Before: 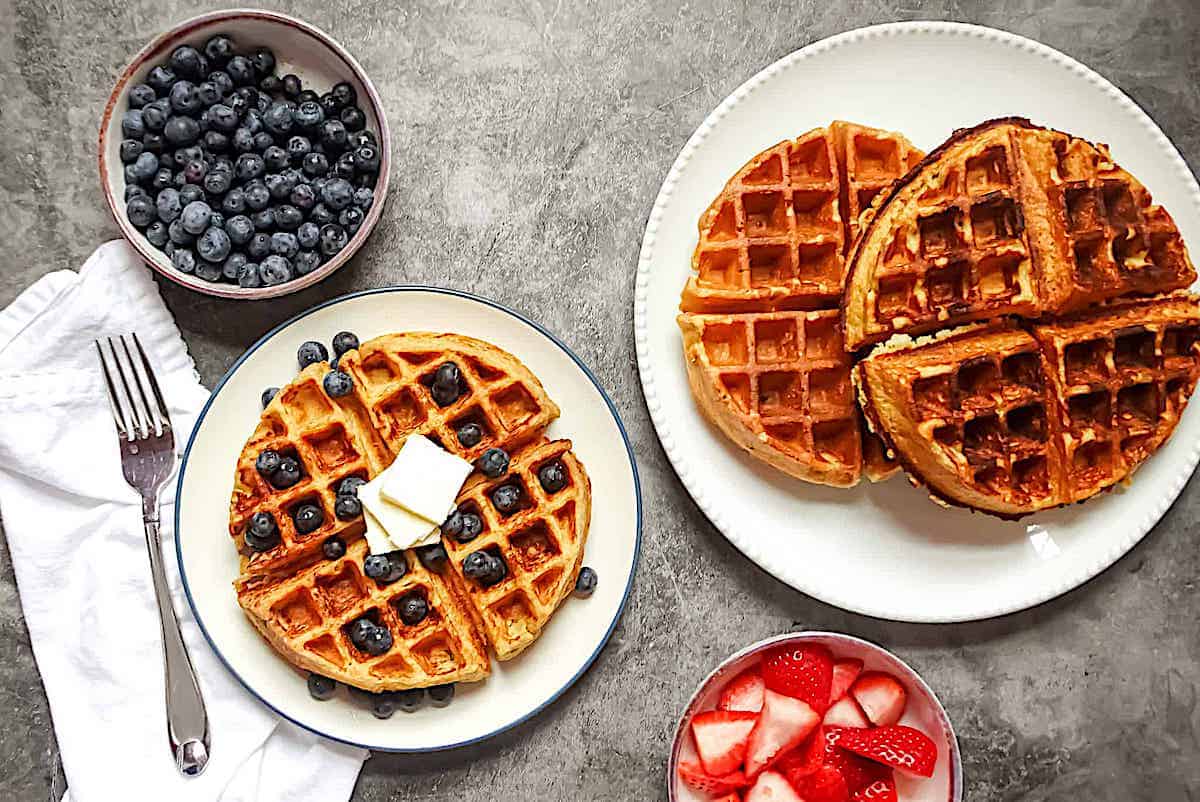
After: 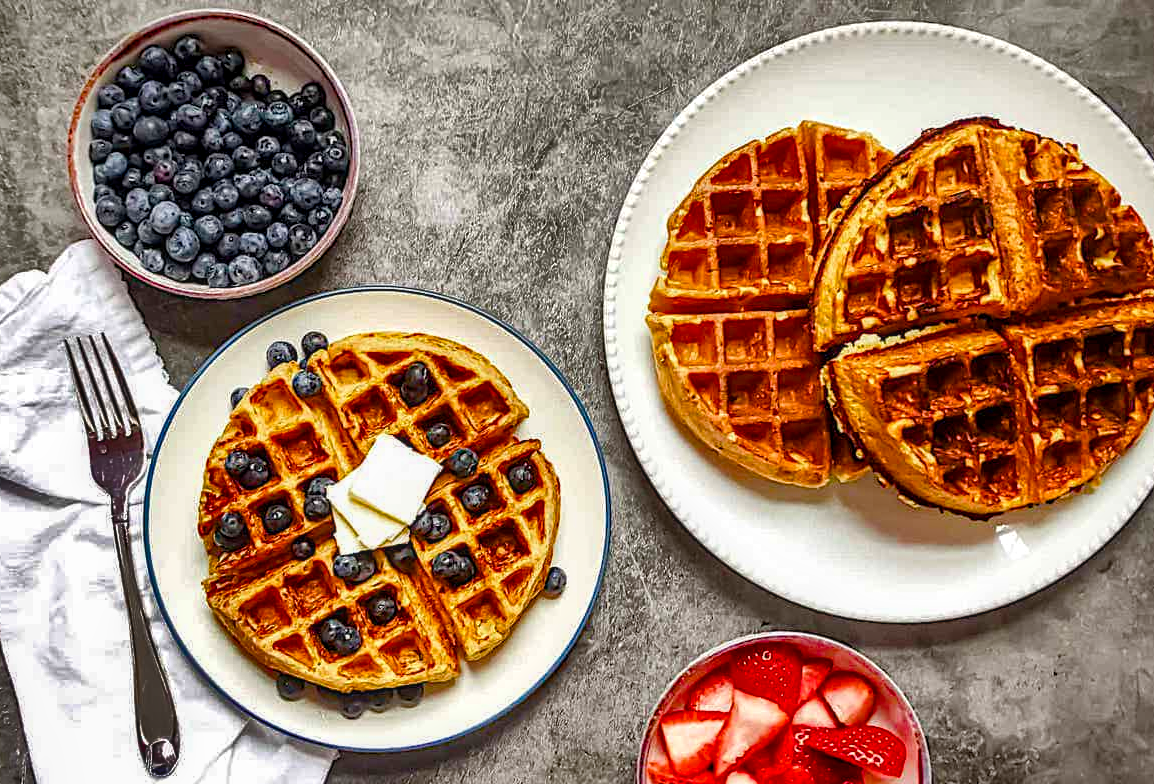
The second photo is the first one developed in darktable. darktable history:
local contrast: on, module defaults
color balance rgb: perceptual saturation grading › global saturation 34.585%, perceptual saturation grading › highlights -29.895%, perceptual saturation grading › shadows 35.319%, global vibrance 20.584%
crop and rotate: left 2.605%, right 1.198%, bottom 2.14%
shadows and highlights: shadows 19.84, highlights -85.34, soften with gaussian
